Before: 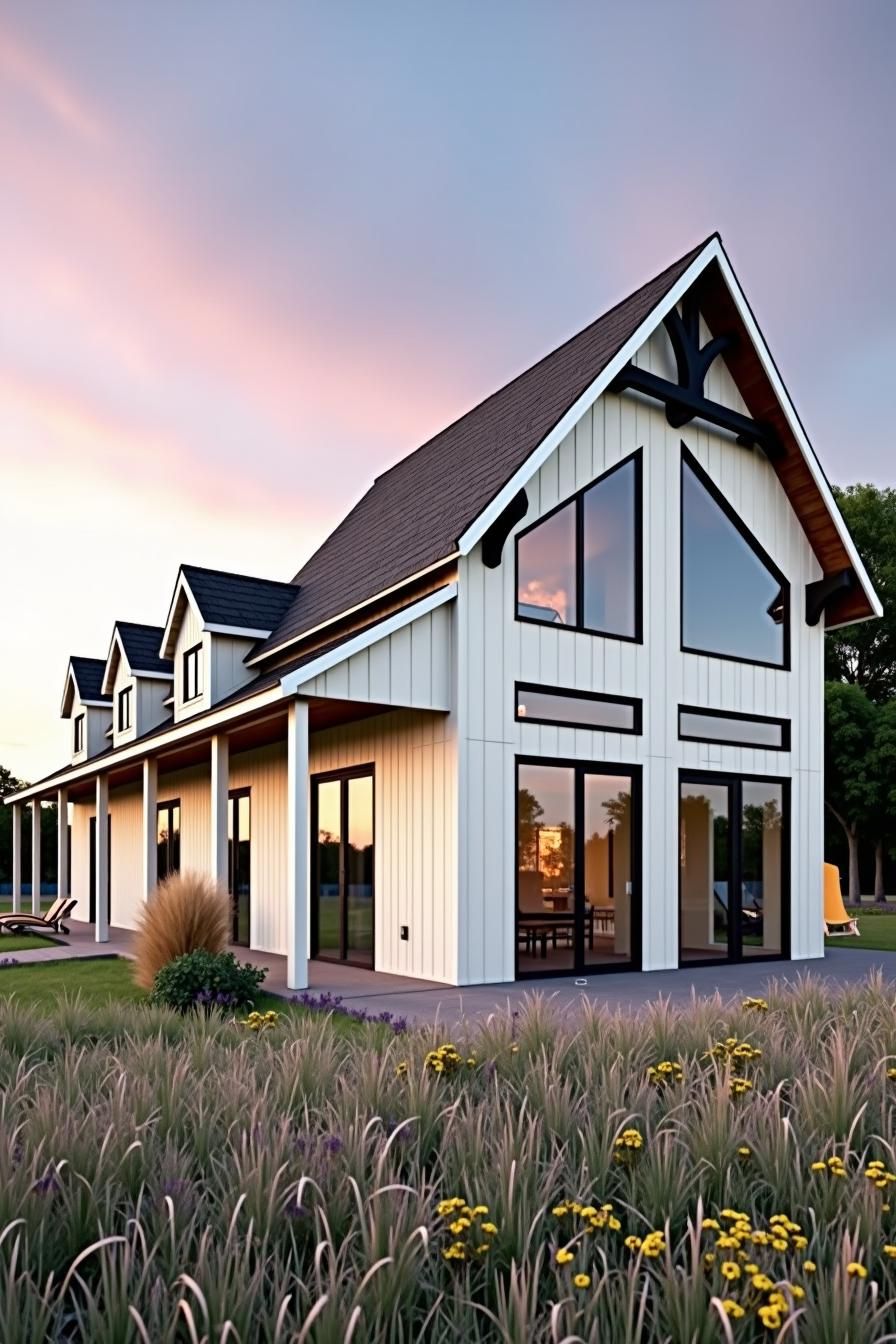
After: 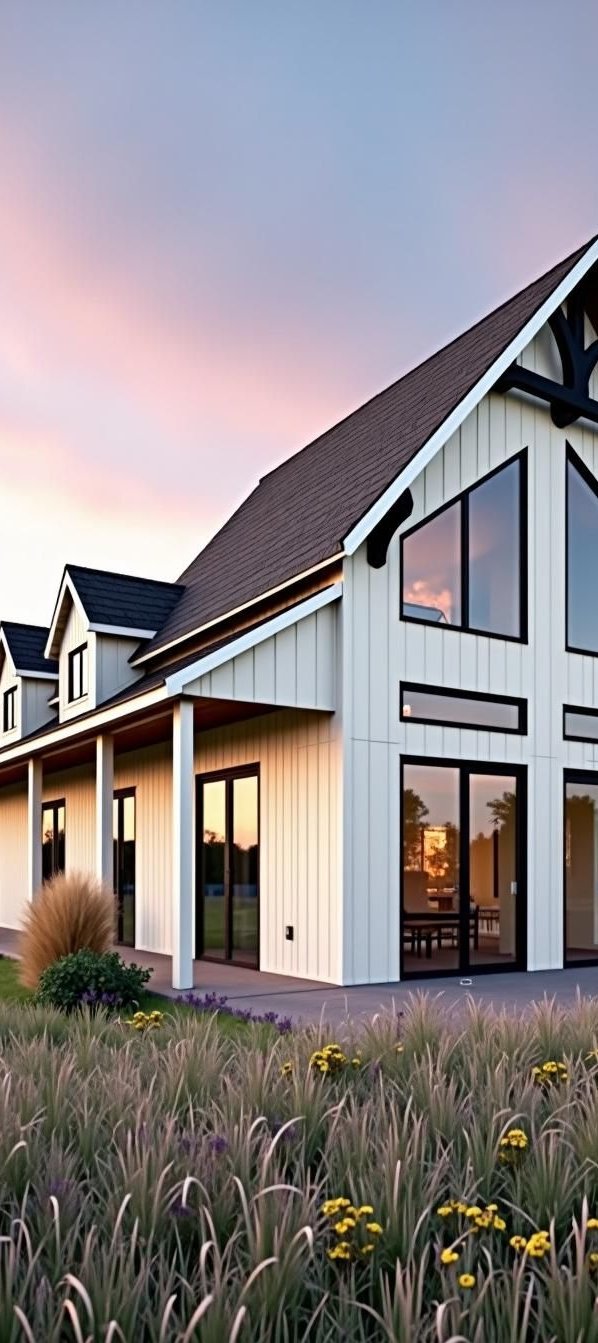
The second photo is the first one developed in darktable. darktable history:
crop and rotate: left 12.839%, right 20.417%
